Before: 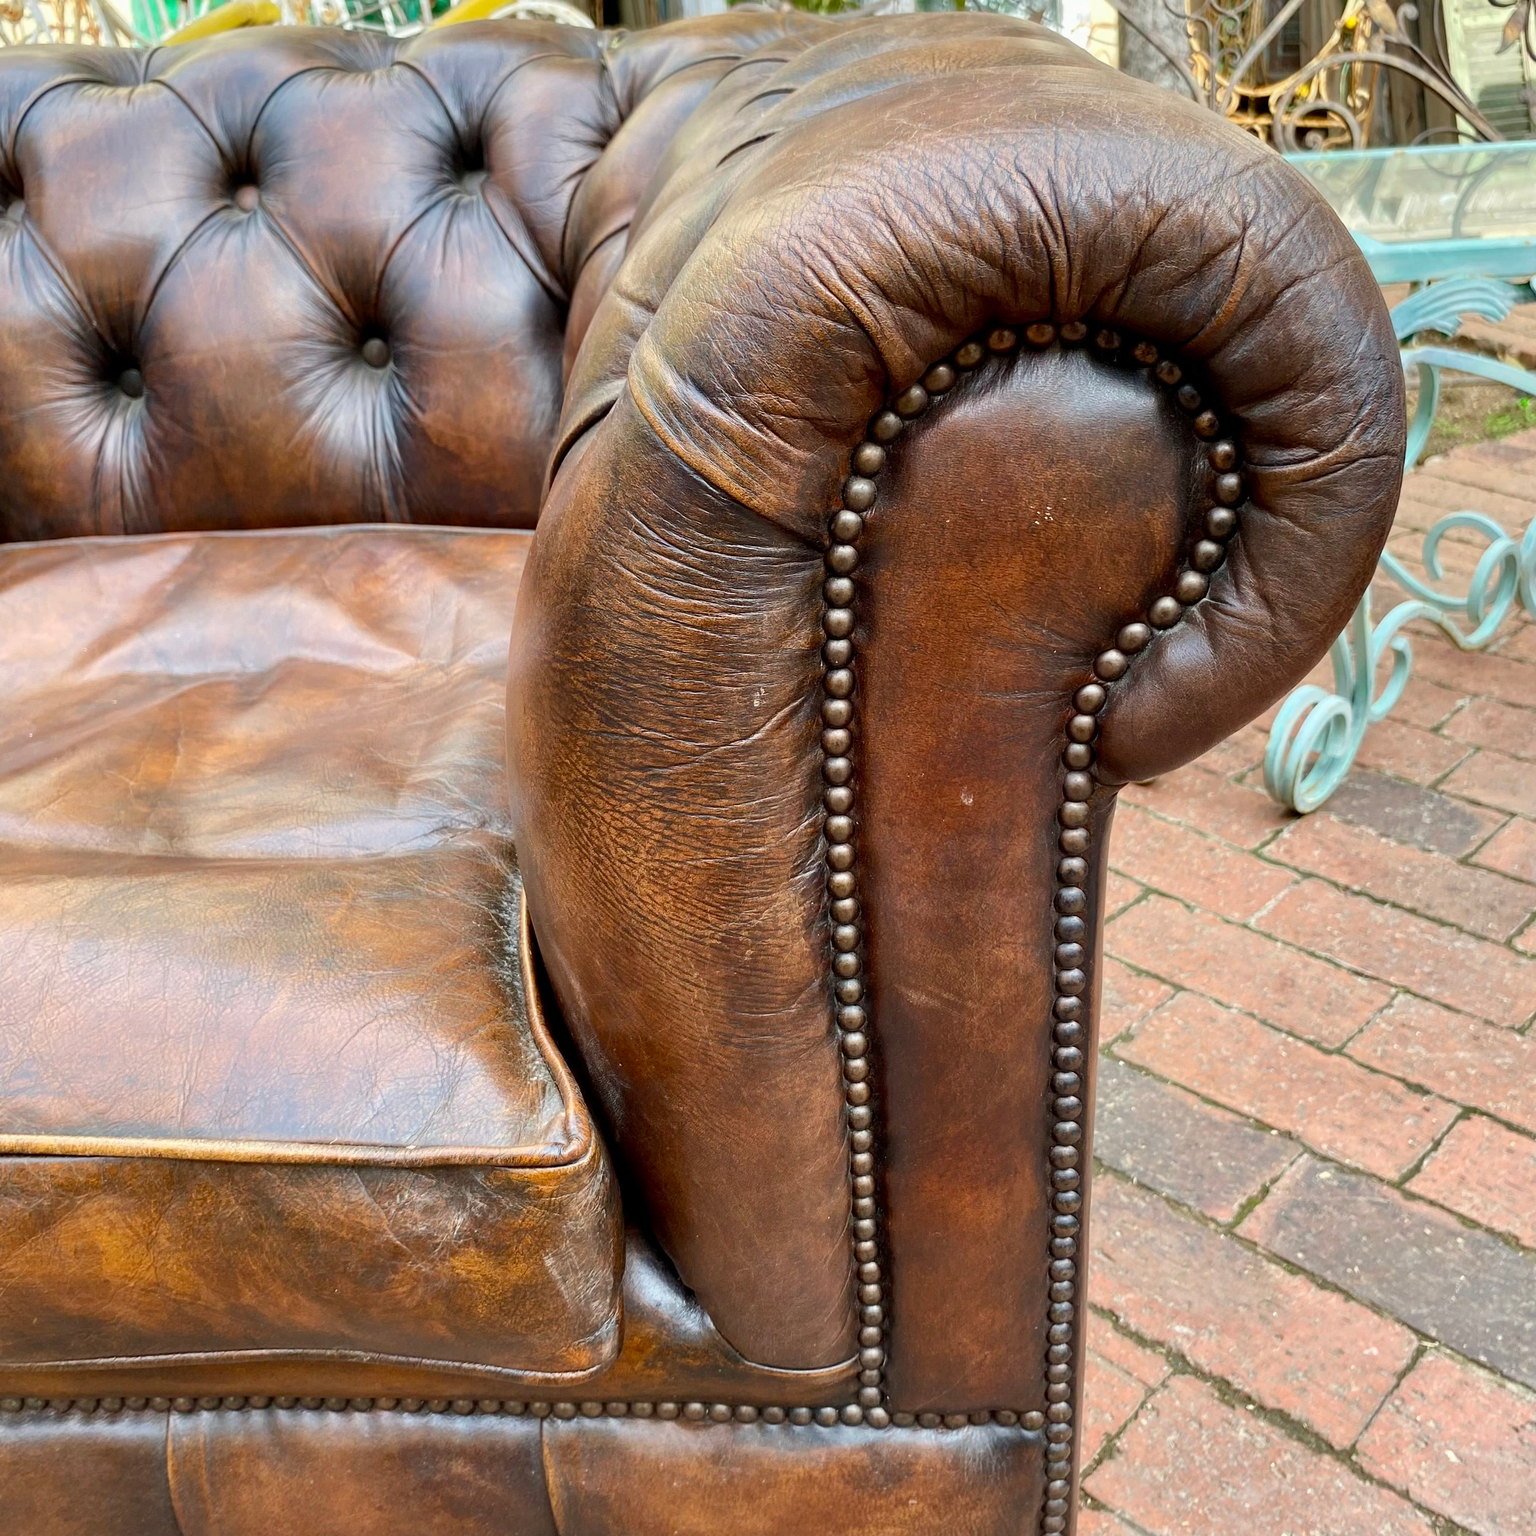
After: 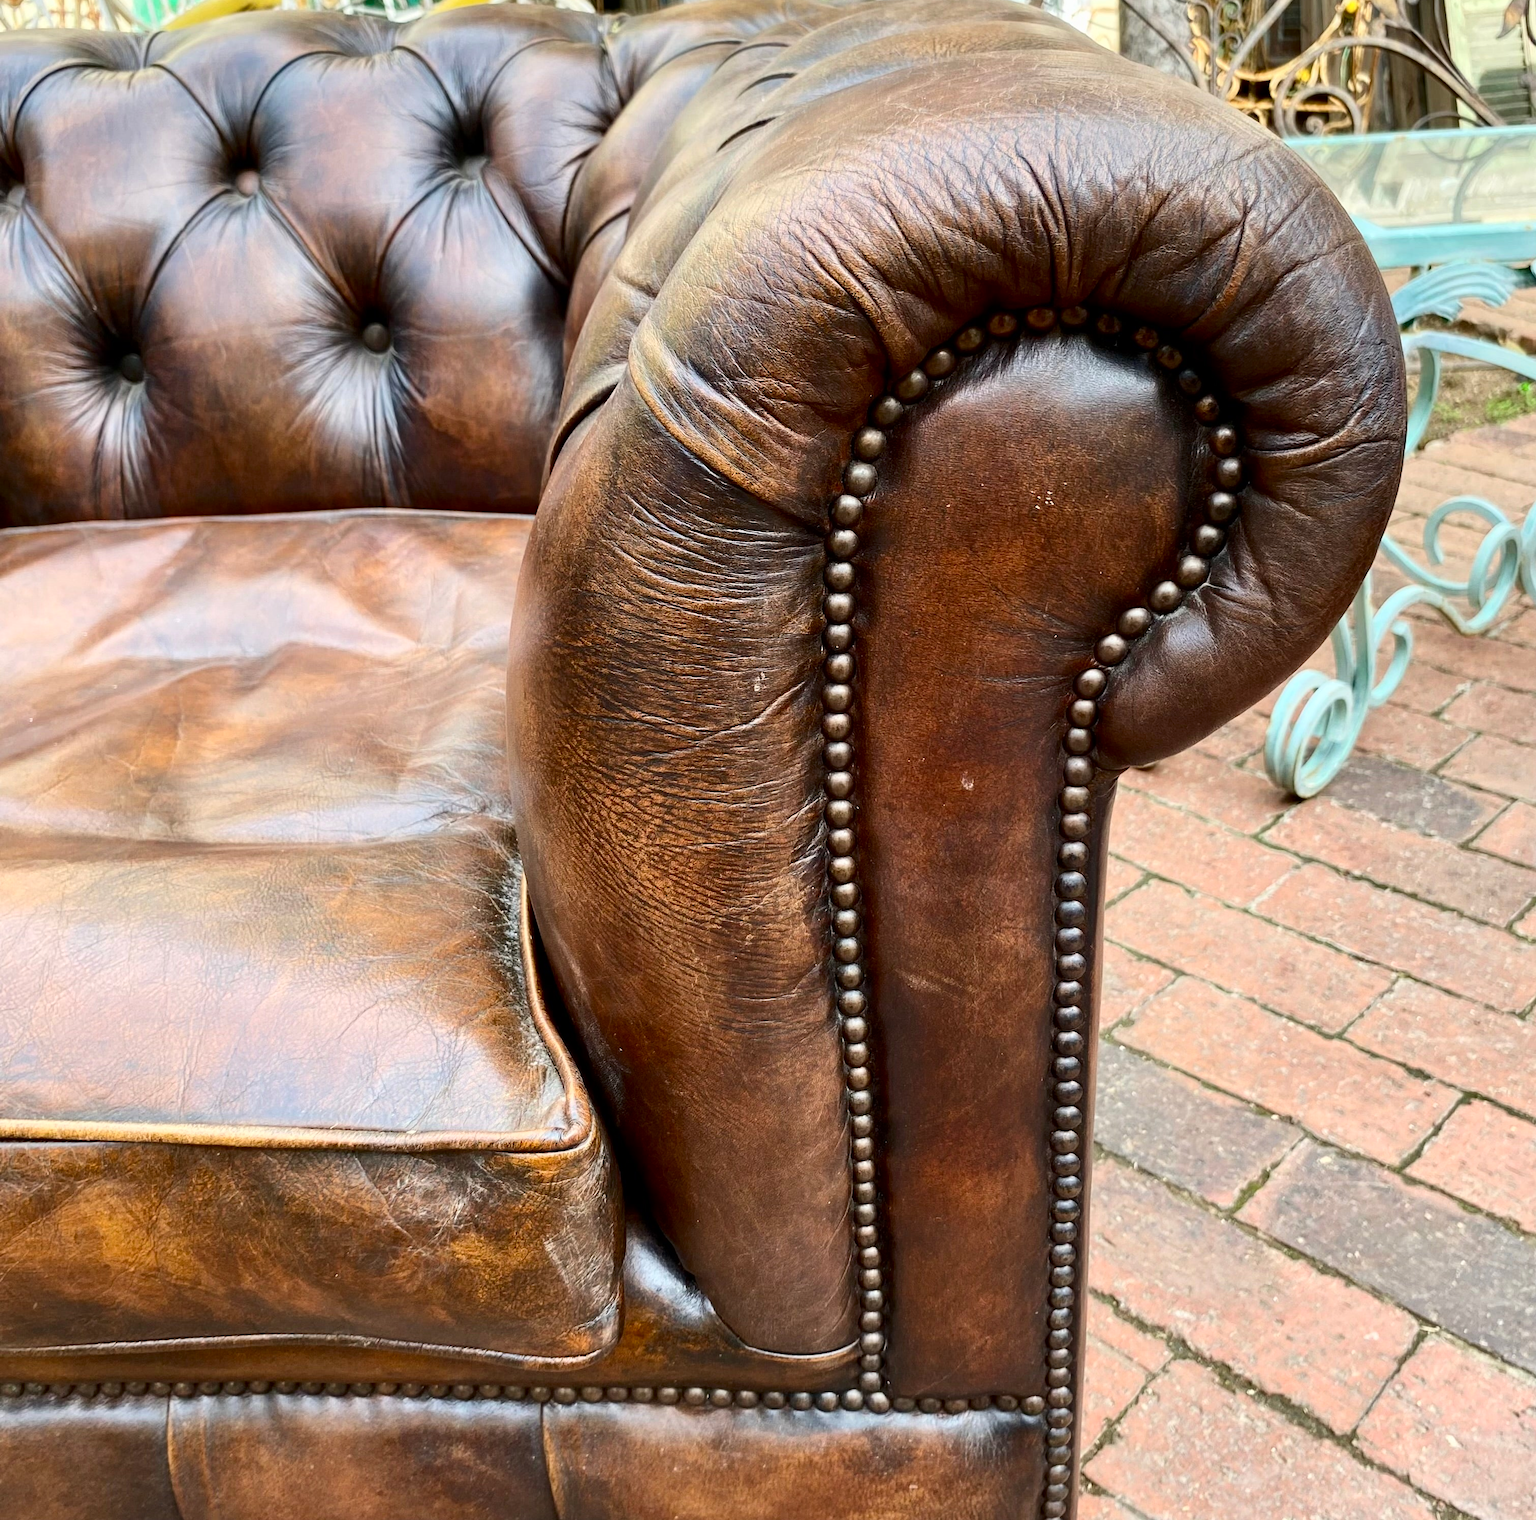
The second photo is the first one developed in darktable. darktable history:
contrast brightness saturation: contrast 0.22
crop: top 1.049%, right 0.001%
